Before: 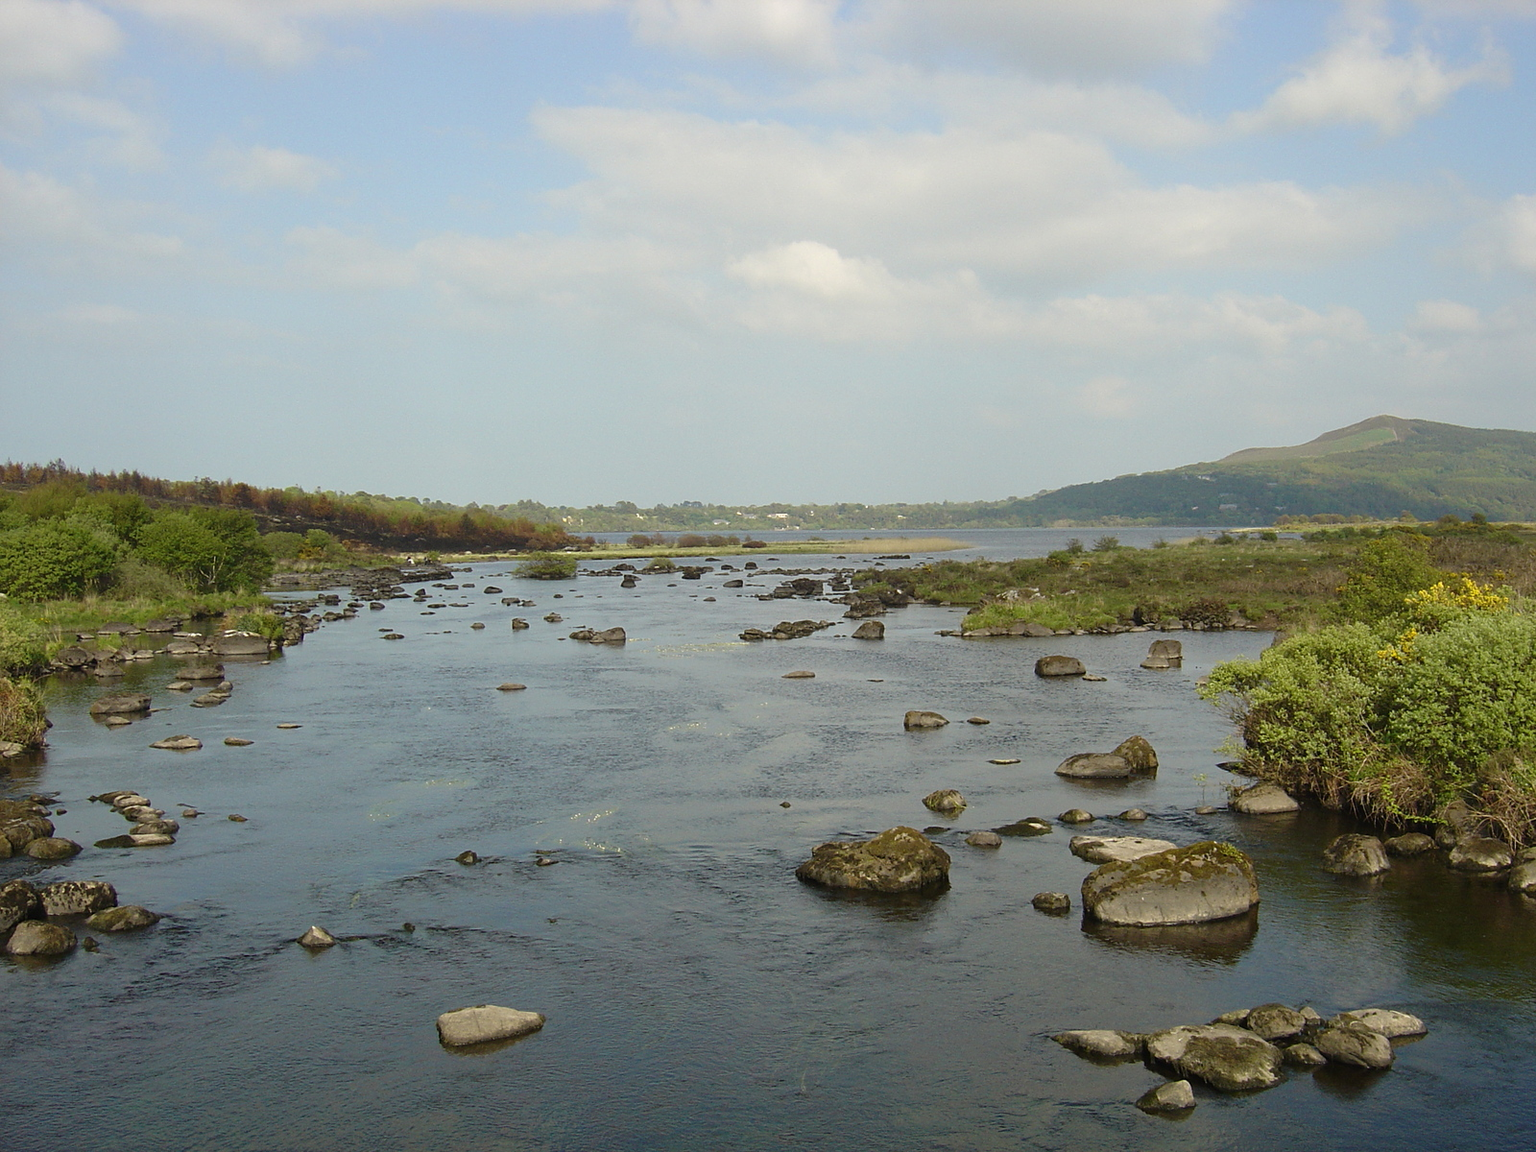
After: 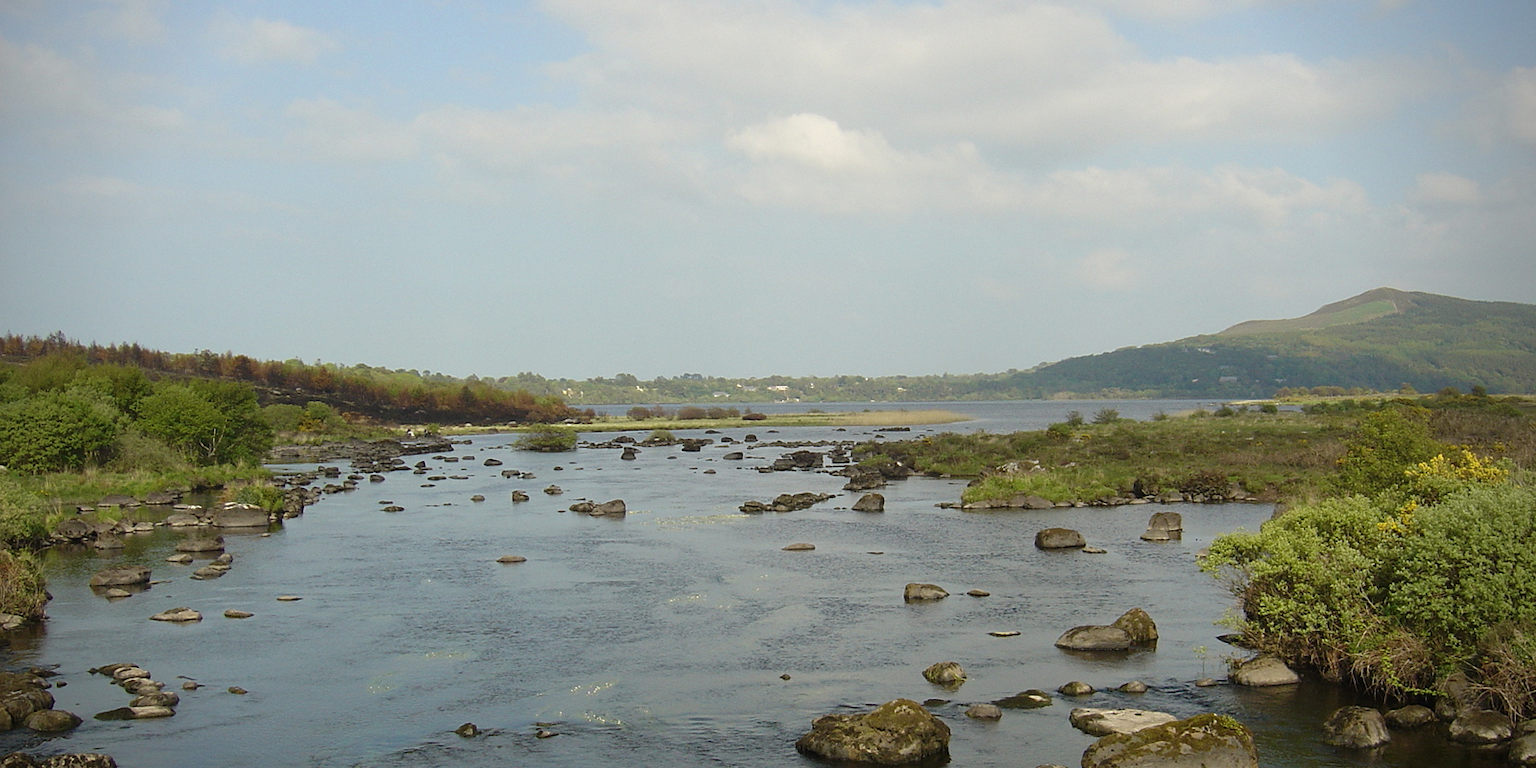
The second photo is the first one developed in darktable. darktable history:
crop: top 11.142%, bottom 22.145%
vignetting: brightness -0.581, saturation -0.113, center (-0.032, -0.038), unbound false
